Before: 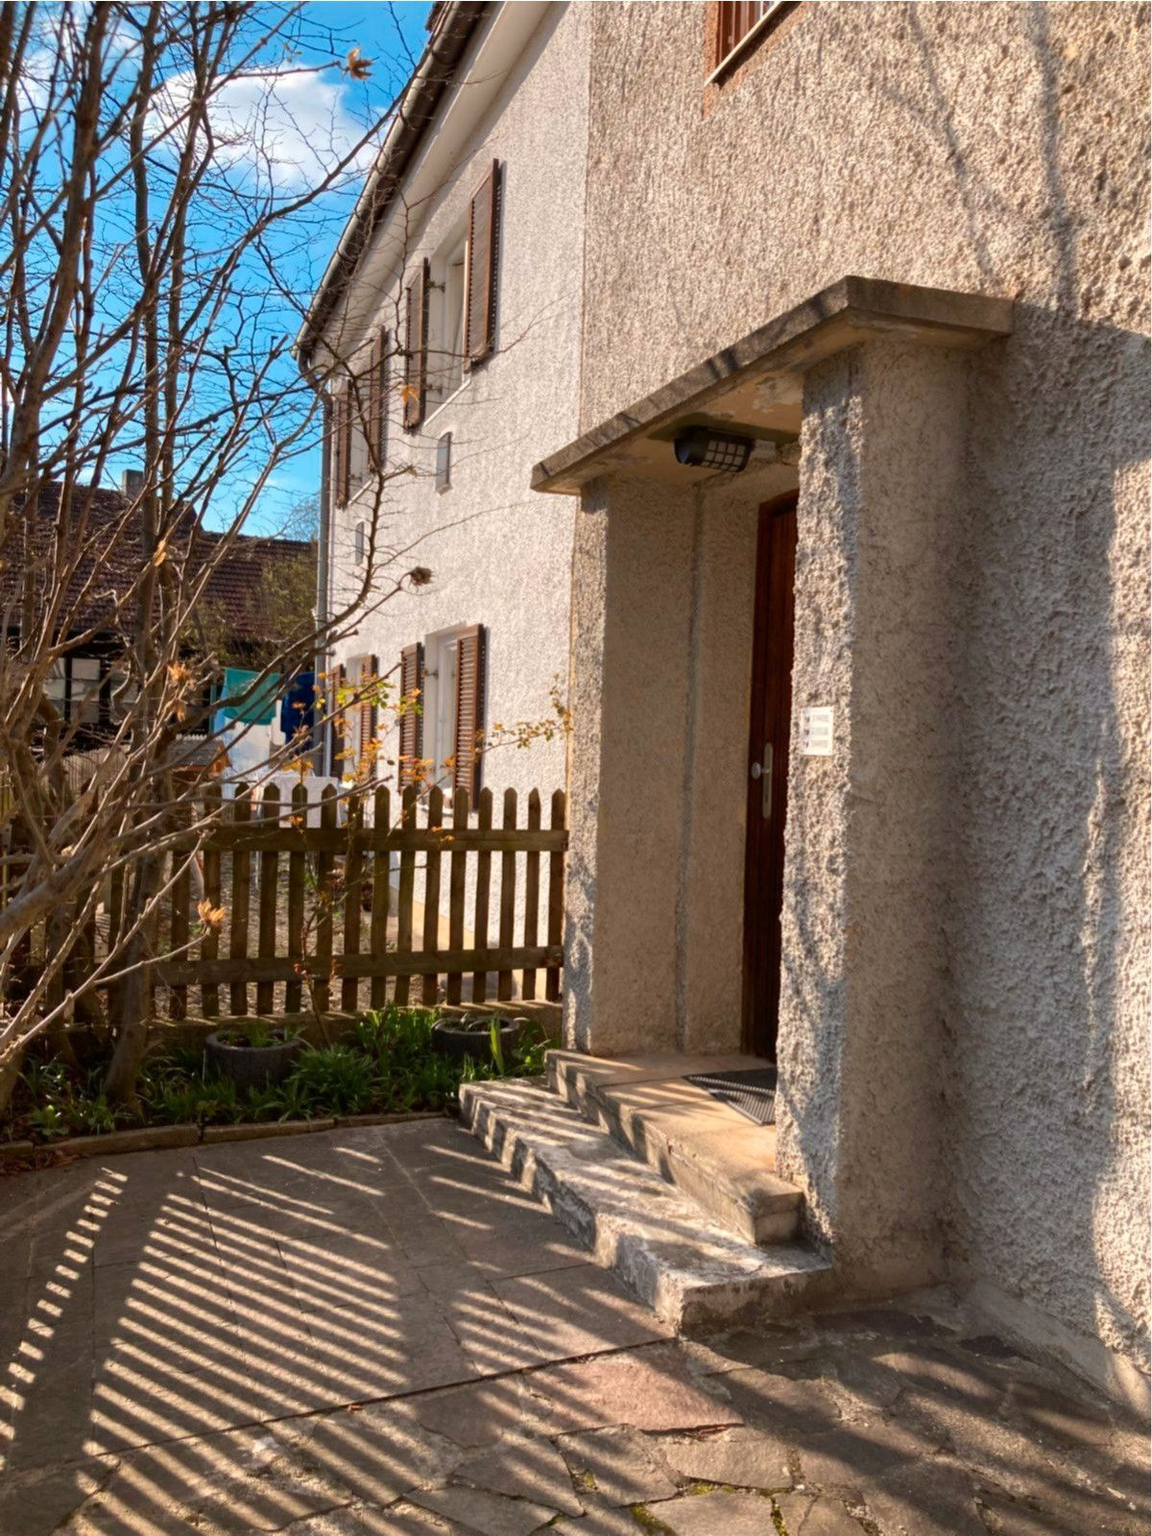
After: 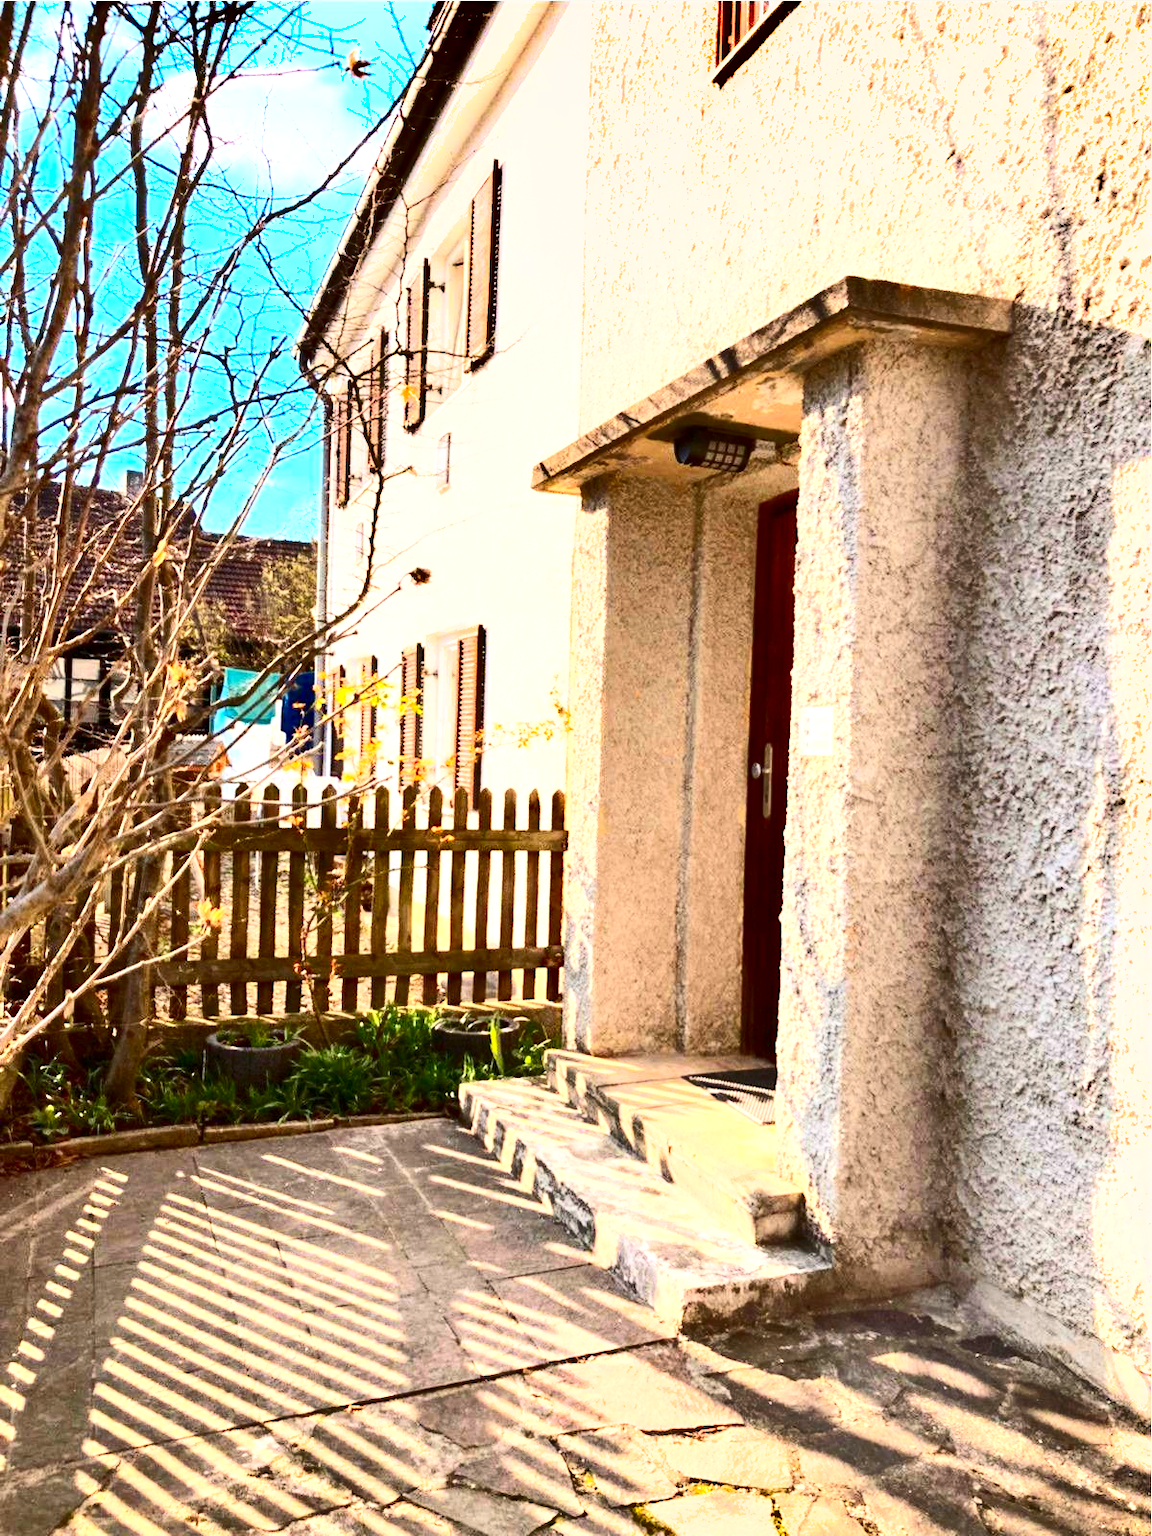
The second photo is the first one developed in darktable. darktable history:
shadows and highlights: shadows 60, soften with gaussian
exposure: black level correction 0.001, exposure 1.719 EV, compensate exposure bias true, compensate highlight preservation false
contrast brightness saturation: contrast 0.4, brightness 0.1, saturation 0.21
